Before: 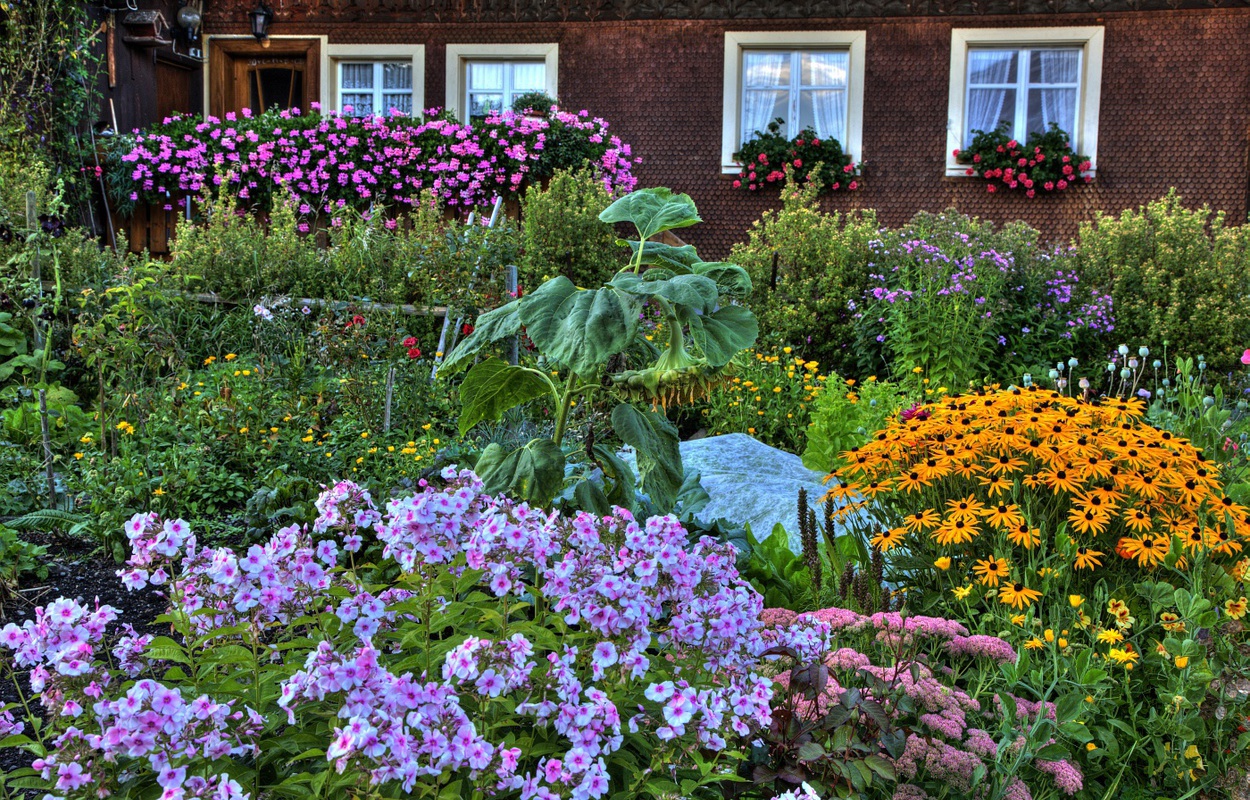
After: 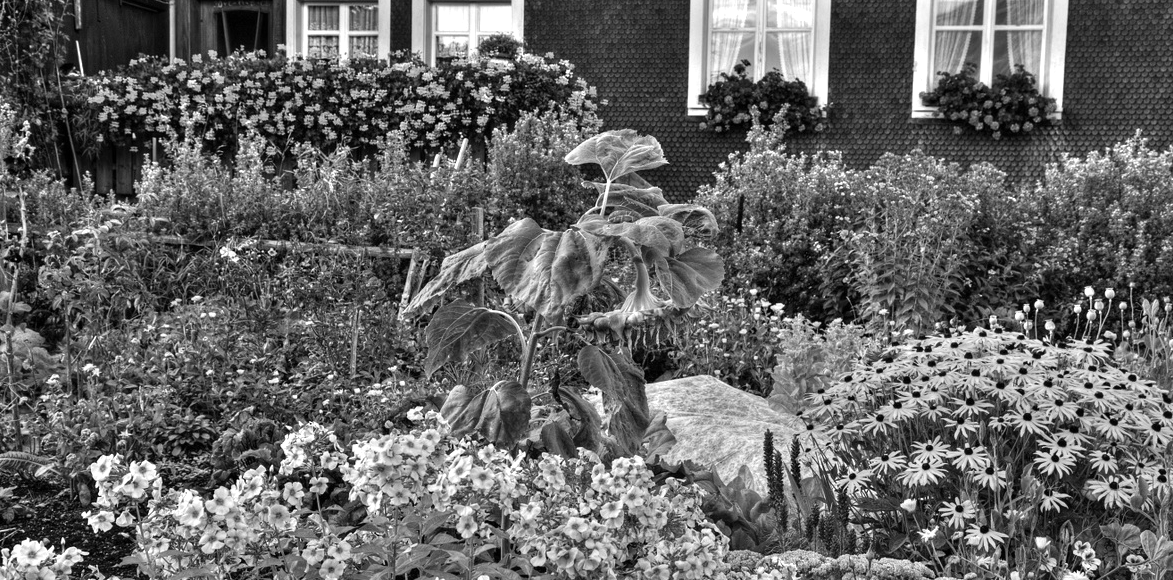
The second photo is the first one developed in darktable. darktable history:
monochrome: on, module defaults
crop: left 2.737%, top 7.287%, right 3.421%, bottom 20.179%
levels: levels [0, 0.476, 0.951]
color balance rgb: shadows lift › luminance 0.49%, shadows lift › chroma 6.83%, shadows lift › hue 300.29°, power › hue 208.98°, highlights gain › luminance 20.24%, highlights gain › chroma 13.17%, highlights gain › hue 173.85°, perceptual saturation grading › global saturation 18.05%
